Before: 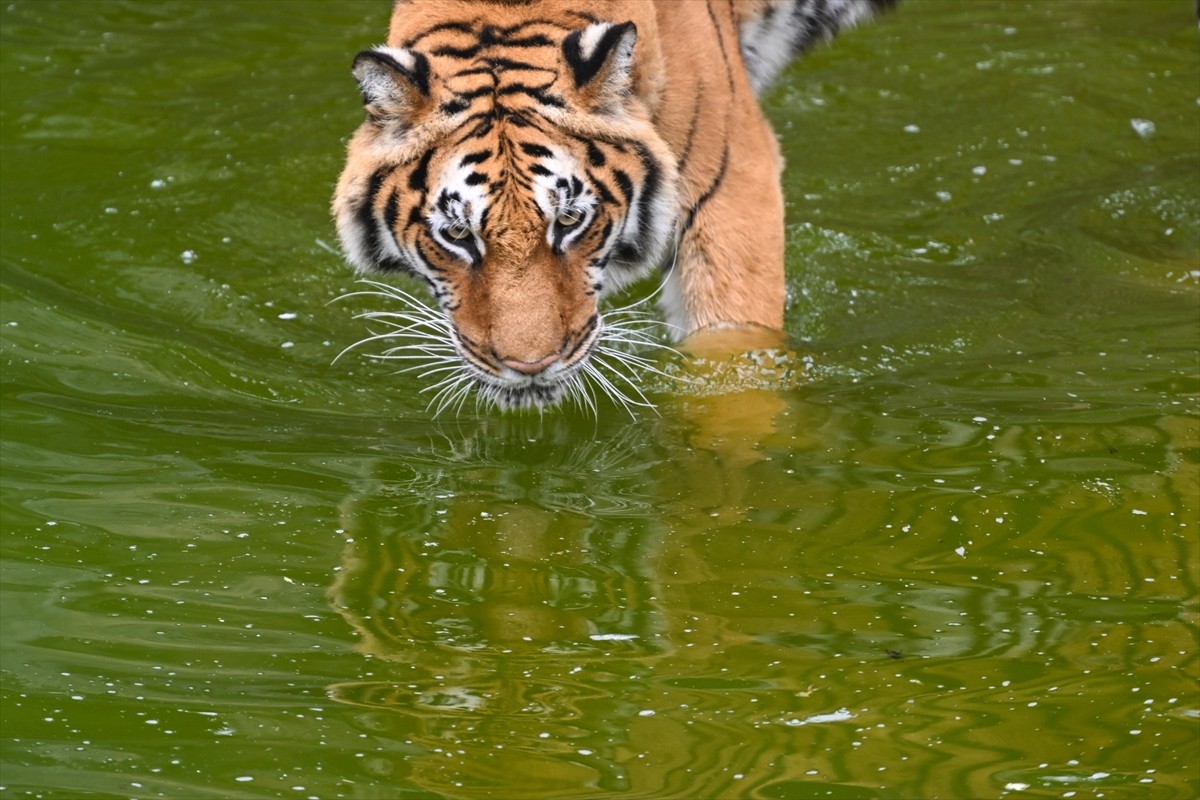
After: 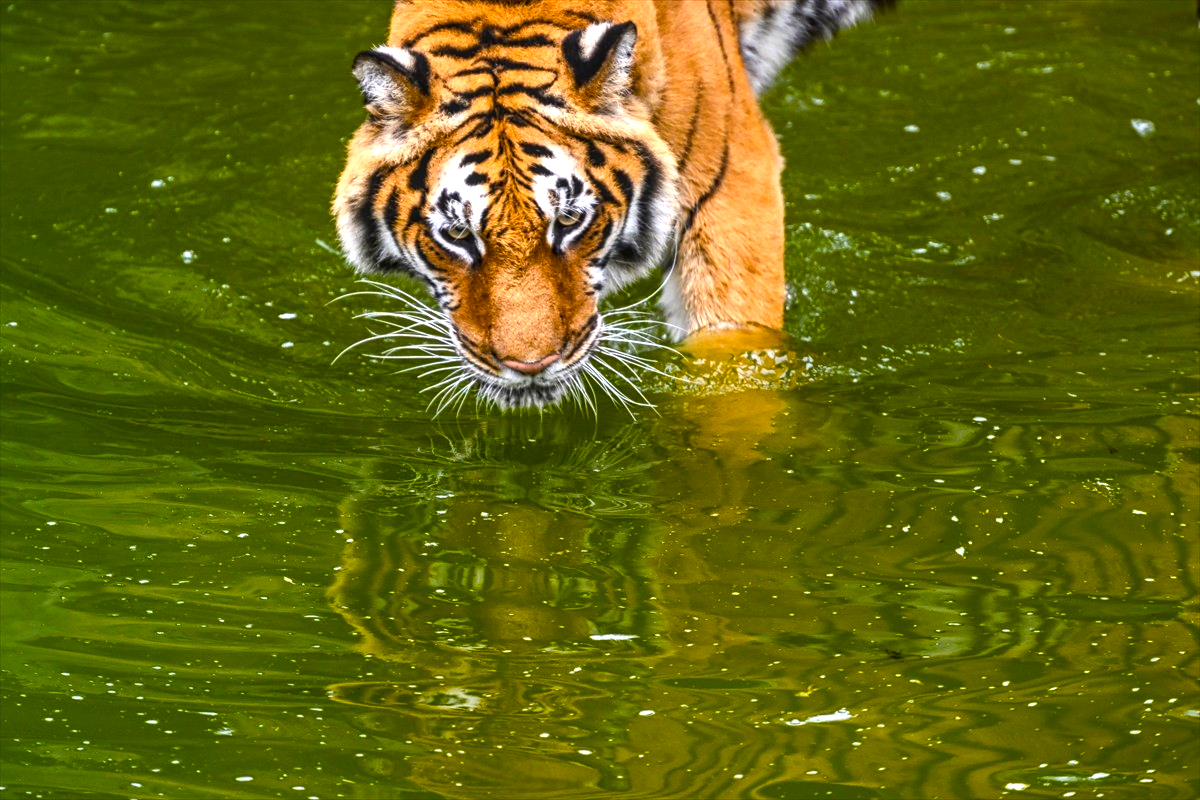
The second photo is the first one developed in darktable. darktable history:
color balance rgb: linear chroma grading › global chroma 9%, perceptual saturation grading › global saturation 36%, perceptual saturation grading › shadows 35%, perceptual brilliance grading › global brilliance 15%, perceptual brilliance grading › shadows -35%, global vibrance 15%
tone equalizer: on, module defaults
local contrast: on, module defaults
